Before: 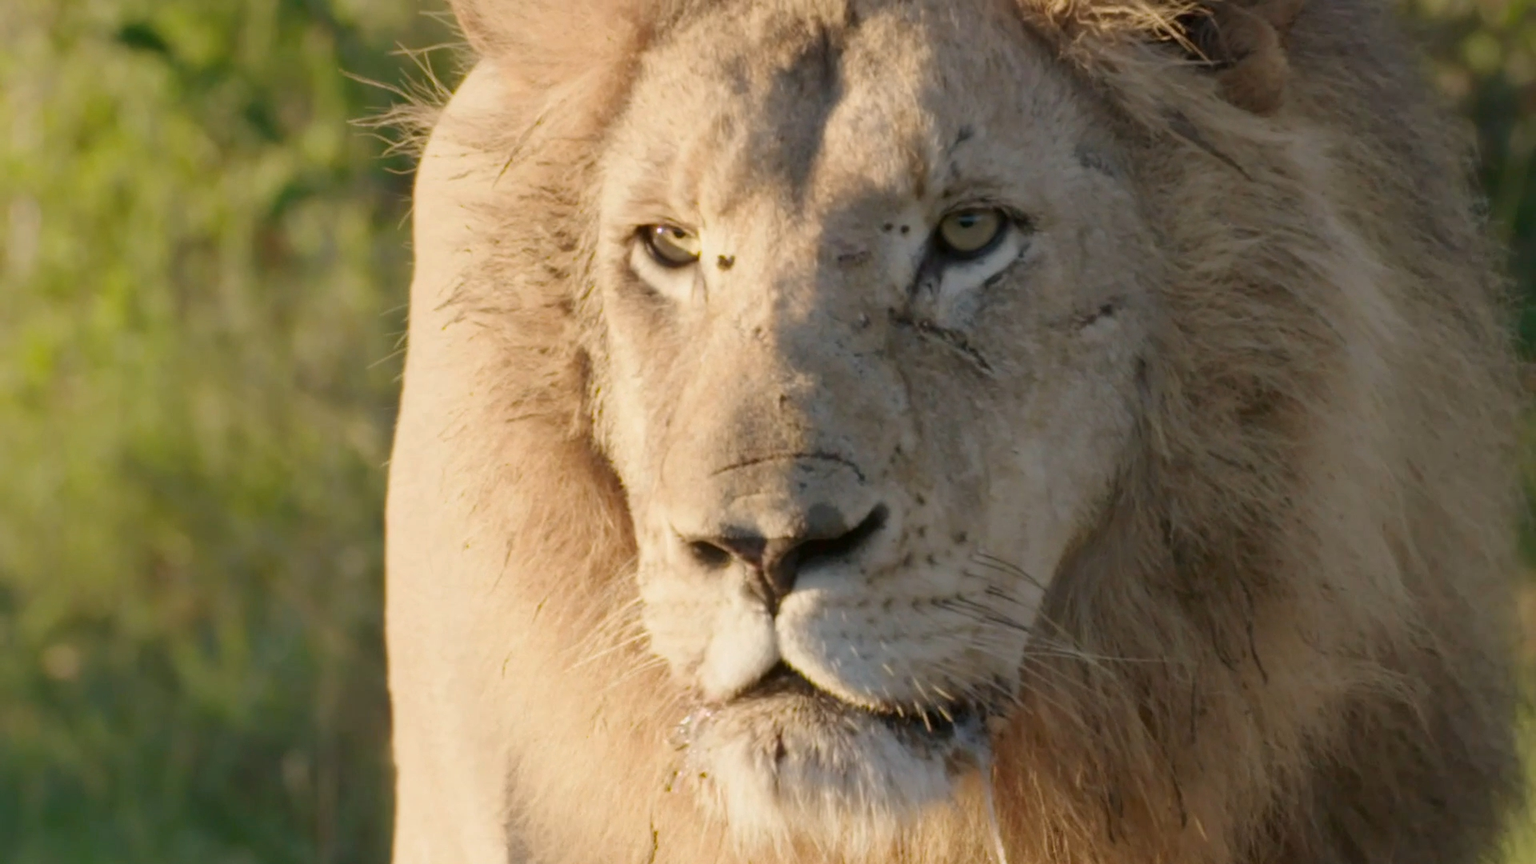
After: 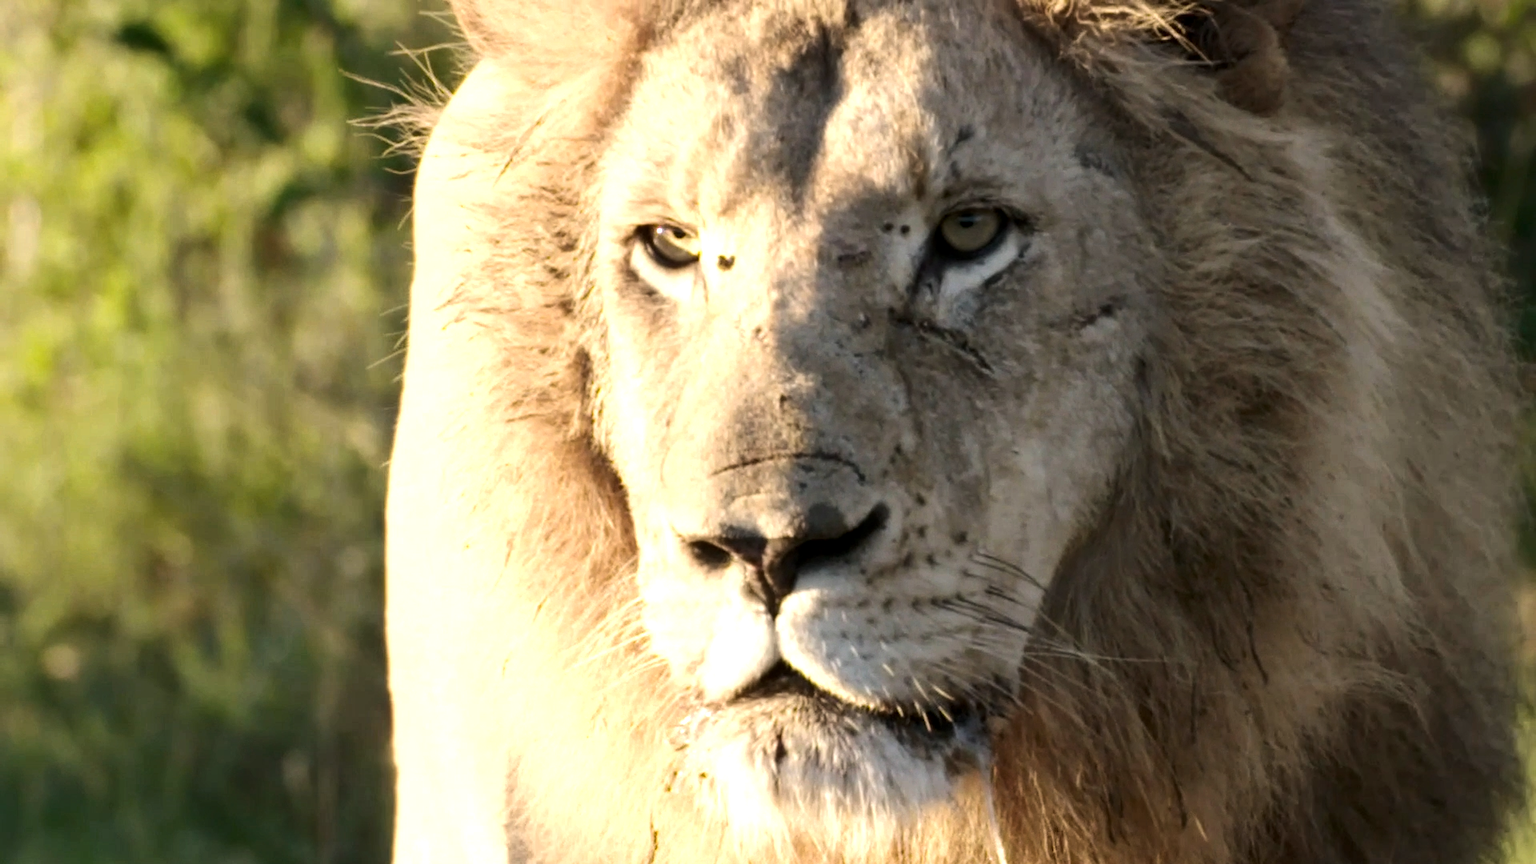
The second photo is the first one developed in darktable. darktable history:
local contrast: highlights 100%, shadows 100%, detail 120%, midtone range 0.2
tone equalizer: -8 EV -1.08 EV, -7 EV -1.01 EV, -6 EV -0.867 EV, -5 EV -0.578 EV, -3 EV 0.578 EV, -2 EV 0.867 EV, -1 EV 1.01 EV, +0 EV 1.08 EV, edges refinement/feathering 500, mask exposure compensation -1.57 EV, preserve details no
